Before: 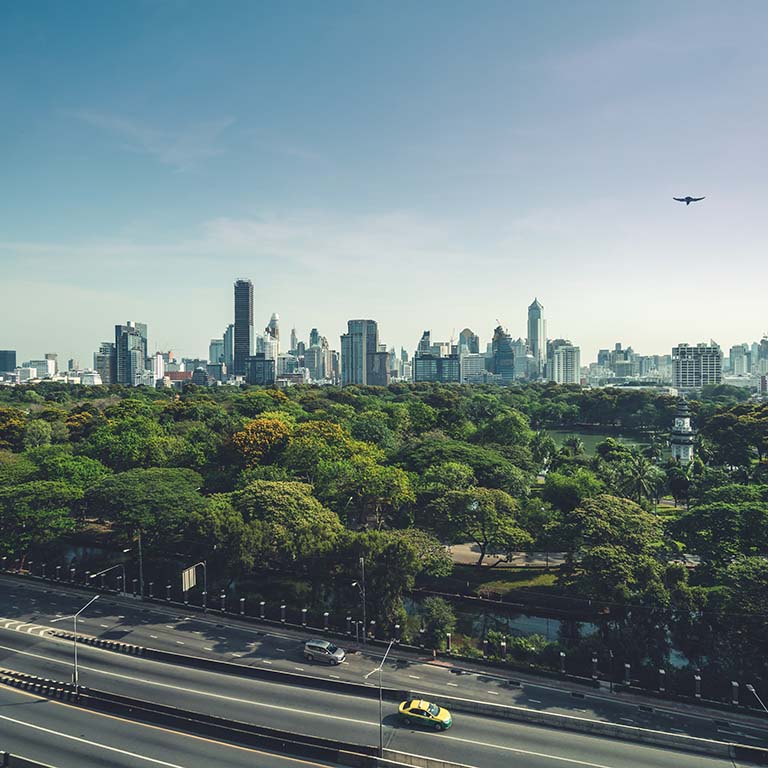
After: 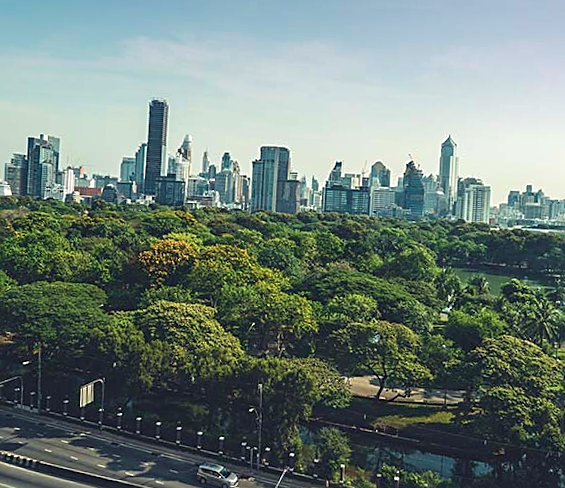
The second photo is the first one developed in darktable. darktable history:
crop and rotate: angle -3.42°, left 9.759%, top 20.865%, right 12.362%, bottom 11.905%
velvia: on, module defaults
exposure: black level correction 0.001, compensate highlight preservation false
sharpen: on, module defaults
